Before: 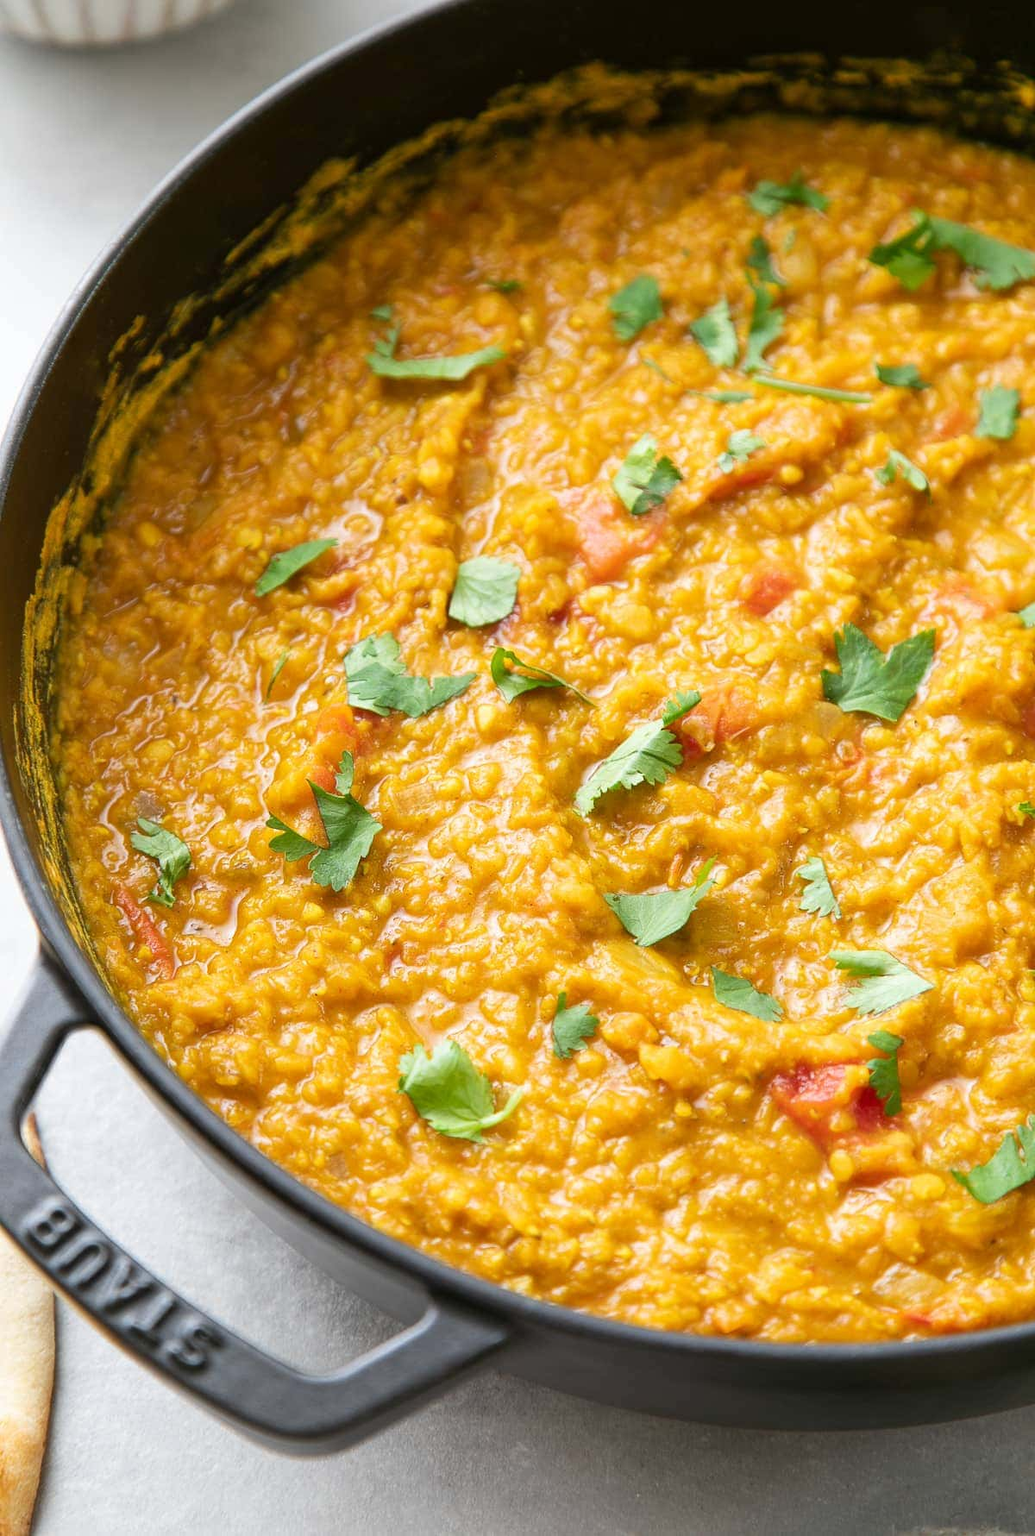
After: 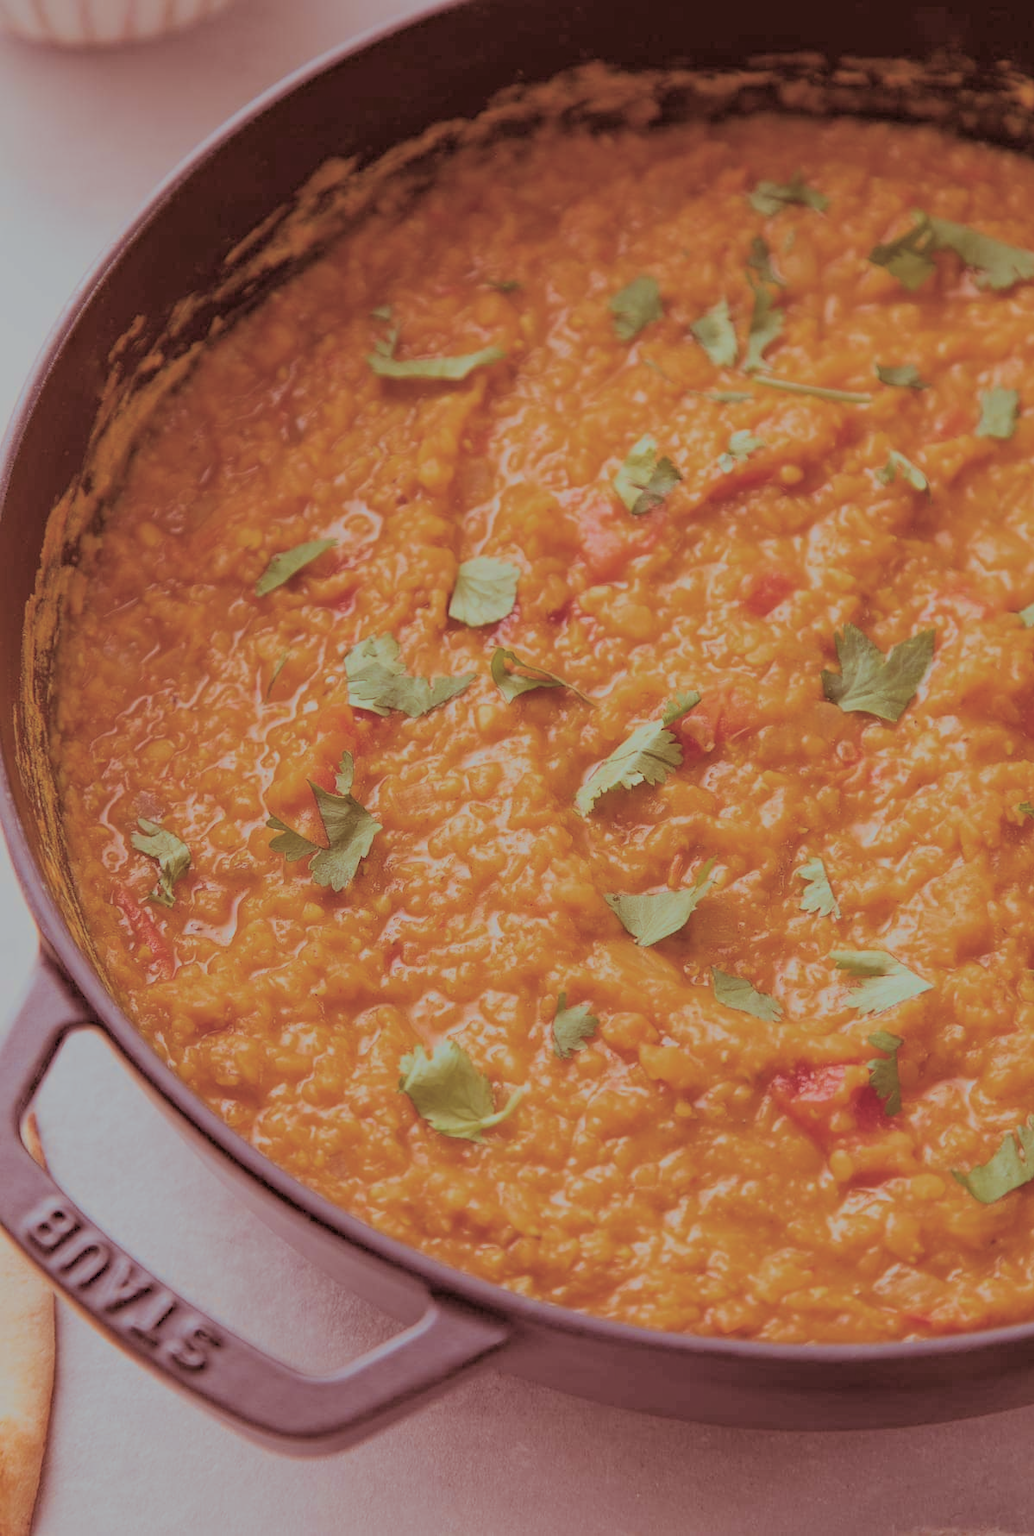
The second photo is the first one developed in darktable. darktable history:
haze removal: compatibility mode true, adaptive false
exposure: black level correction 0, exposure 0.5 EV, compensate highlight preservation false
split-toning: highlights › hue 187.2°, highlights › saturation 0.83, balance -68.05, compress 56.43%
filmic rgb: black relative exposure -14 EV, white relative exposure 8 EV, threshold 3 EV, hardness 3.74, latitude 50%, contrast 0.5, color science v5 (2021), contrast in shadows safe, contrast in highlights safe, enable highlight reconstruction true
